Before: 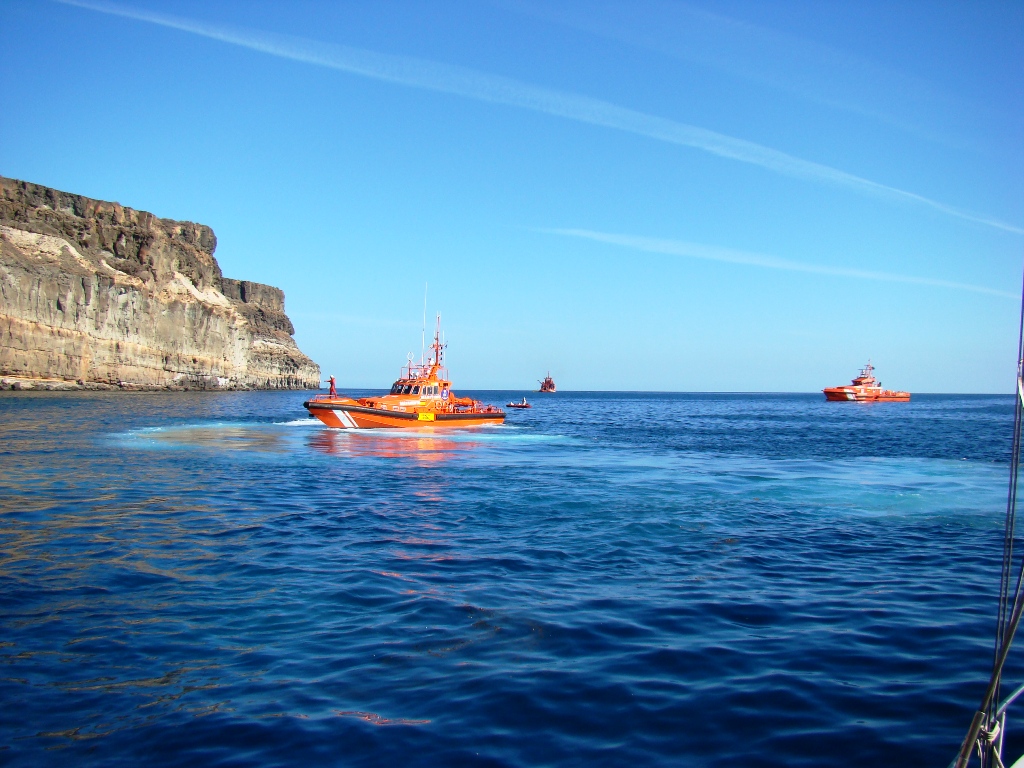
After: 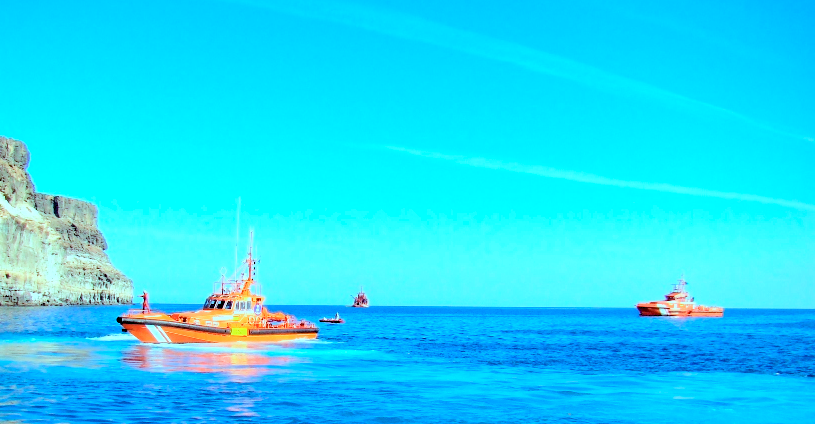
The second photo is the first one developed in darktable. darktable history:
crop: left 18.292%, top 11.11%, right 2.08%, bottom 33.565%
tone equalizer: -7 EV 0.164 EV, -6 EV 0.609 EV, -5 EV 1.17 EV, -4 EV 1.35 EV, -3 EV 1.12 EV, -2 EV 0.6 EV, -1 EV 0.165 EV, edges refinement/feathering 500, mask exposure compensation -1.57 EV, preserve details no
color balance rgb: highlights gain › chroma 5.334%, highlights gain › hue 195.54°, global offset › luminance -1.416%, perceptual saturation grading › global saturation -0.502%, global vibrance 15.2%
color calibration: illuminant as shot in camera, x 0.358, y 0.373, temperature 4628.91 K
